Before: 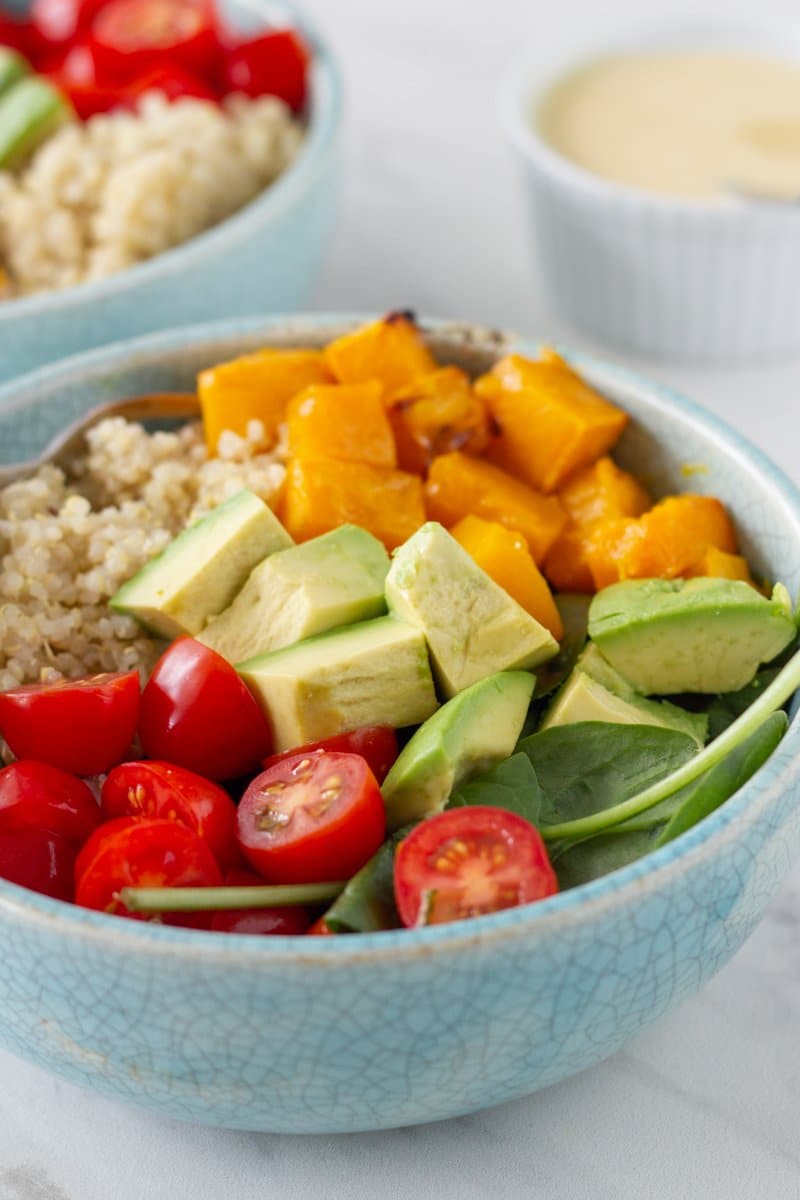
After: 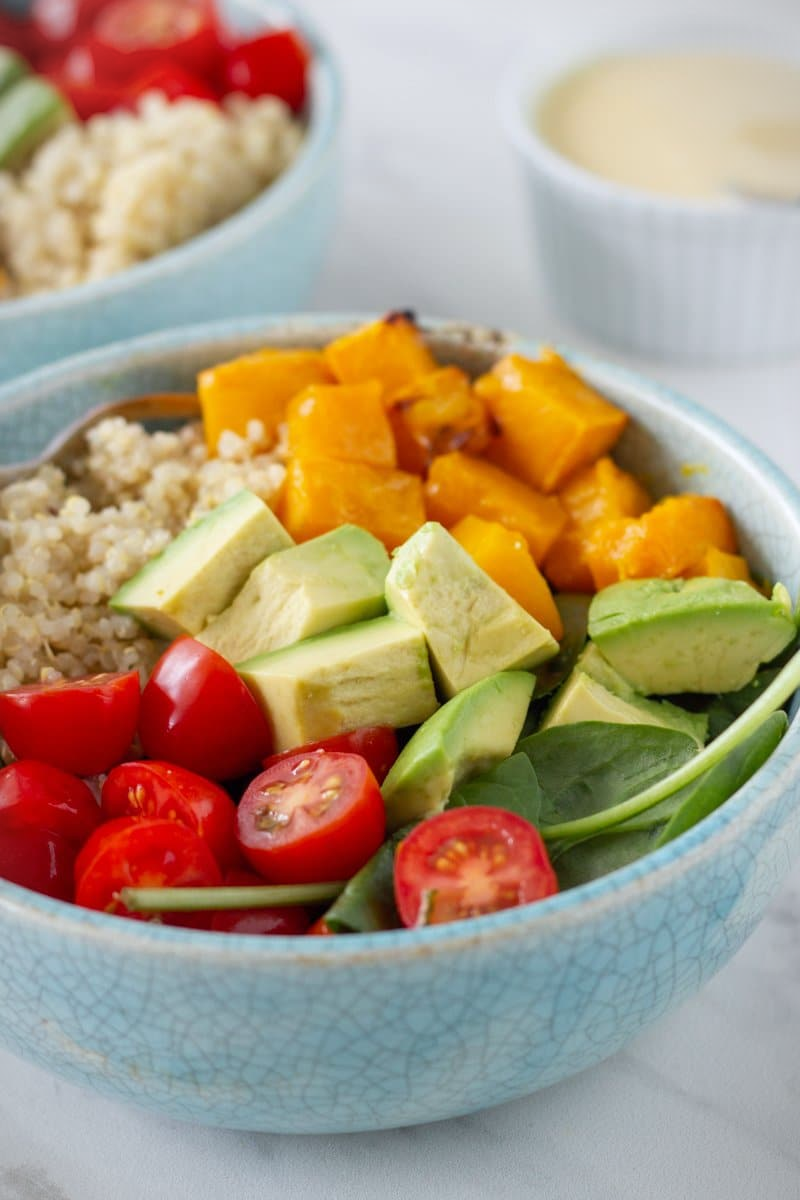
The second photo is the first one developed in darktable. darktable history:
white balance: red 0.988, blue 1.017
vignetting: fall-off start 100%, fall-off radius 64.94%, automatic ratio true, unbound false
